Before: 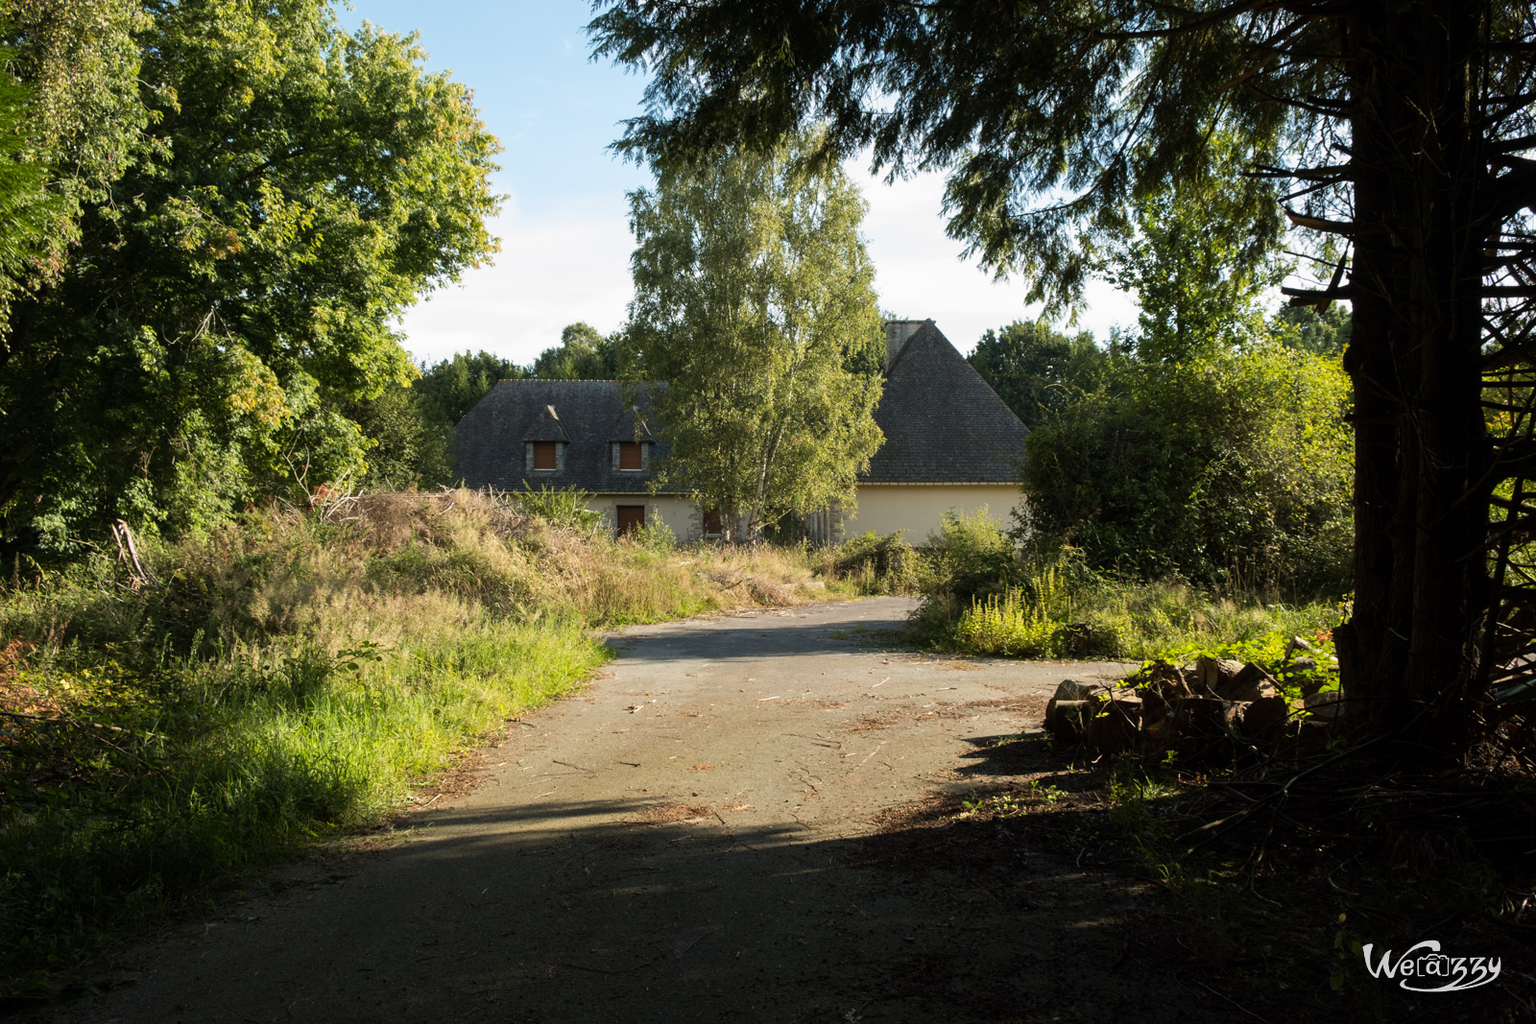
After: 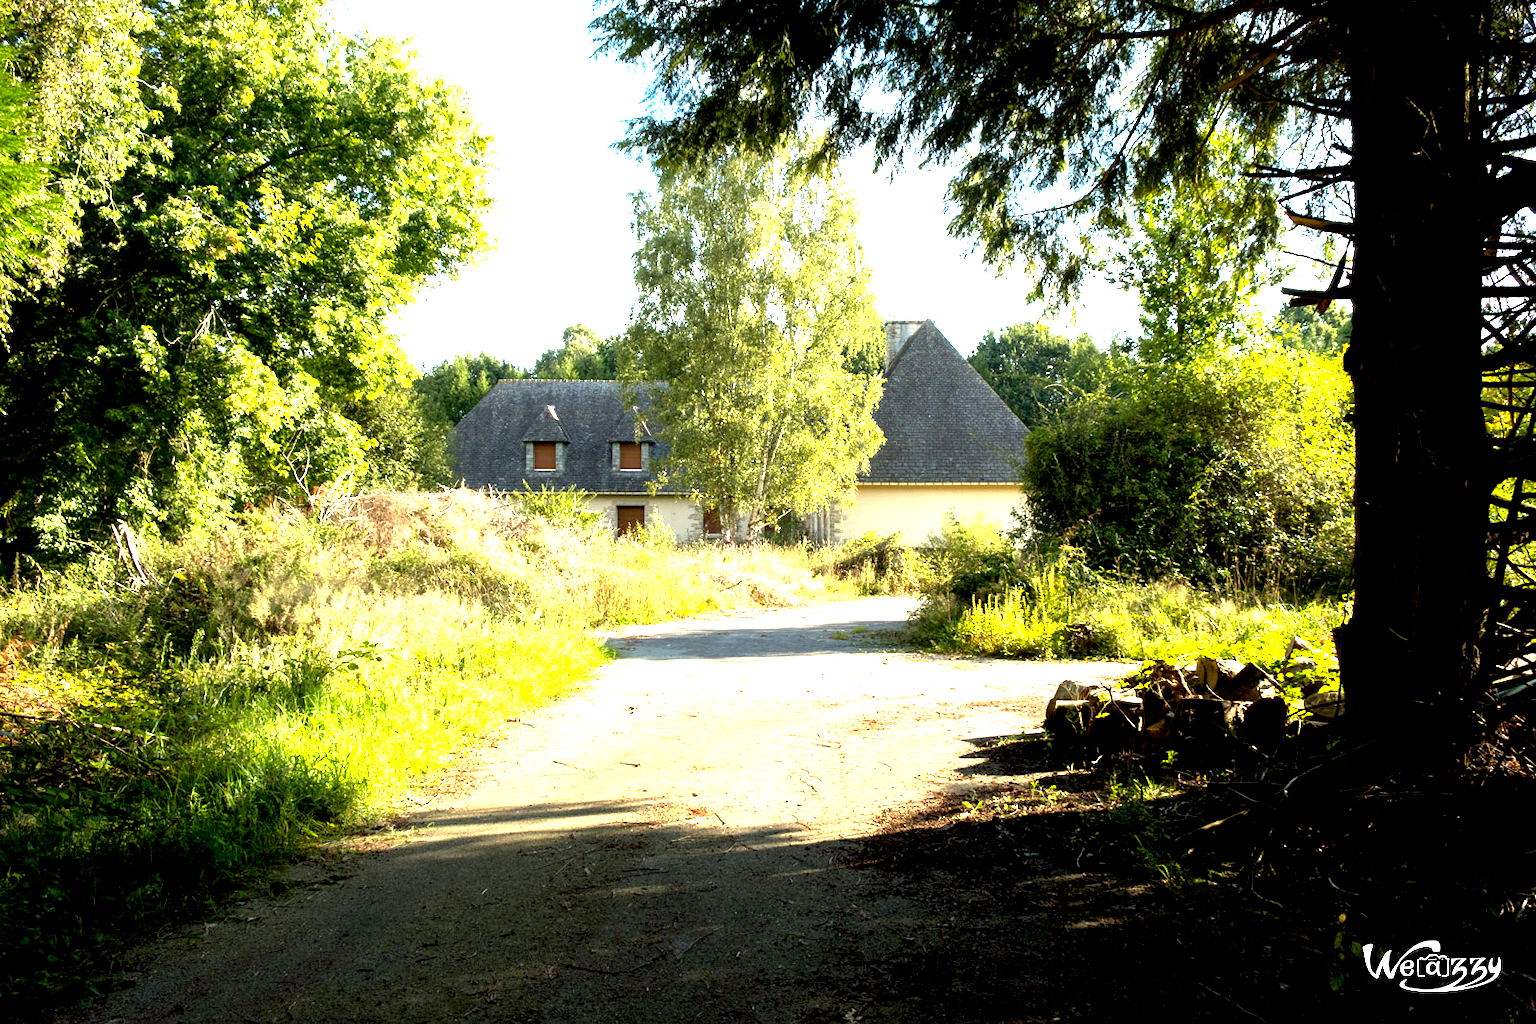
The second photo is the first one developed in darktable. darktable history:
exposure: black level correction 0.005, exposure 2.084 EV, compensate highlight preservation false
color correction: saturation 1.1
